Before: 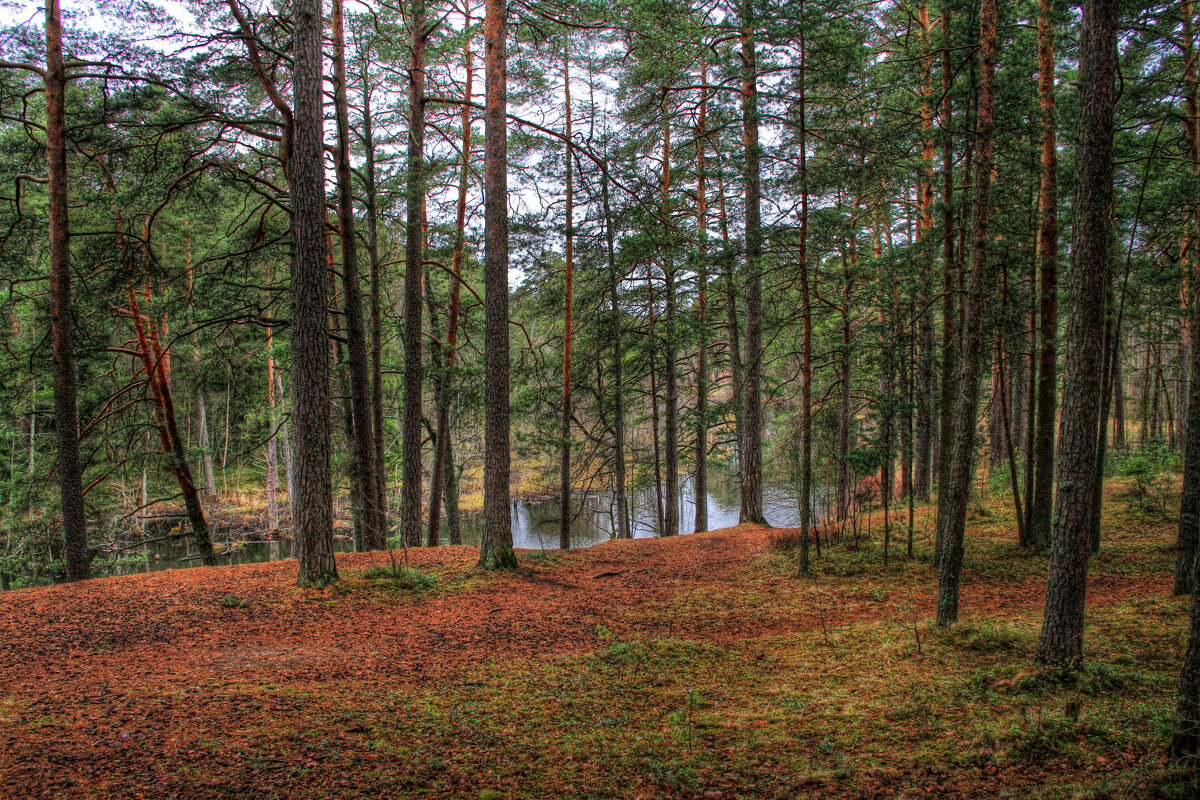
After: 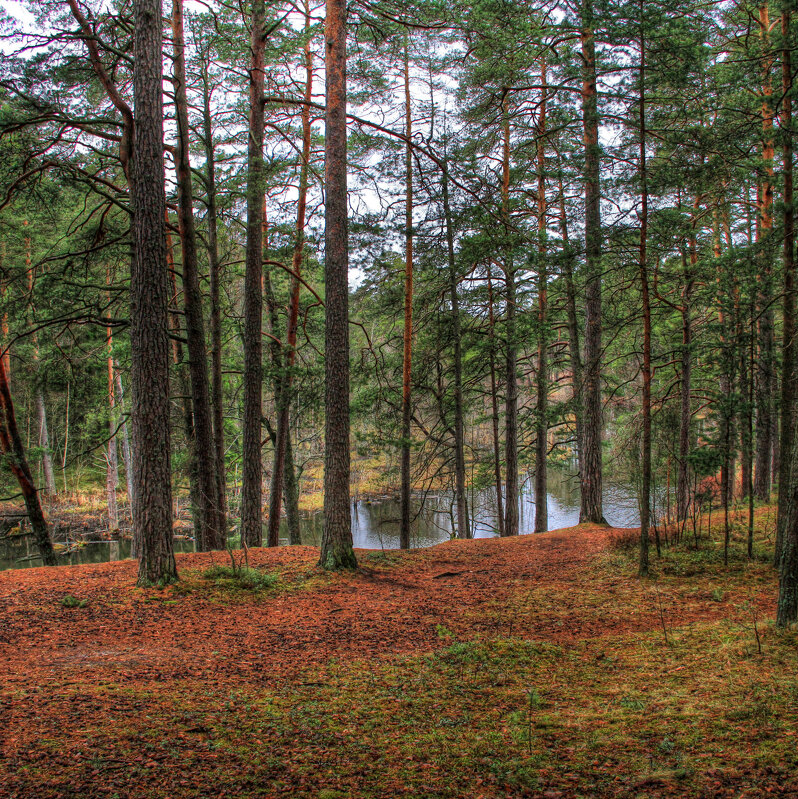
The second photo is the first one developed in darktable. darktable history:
crop and rotate: left 13.372%, right 20.059%
